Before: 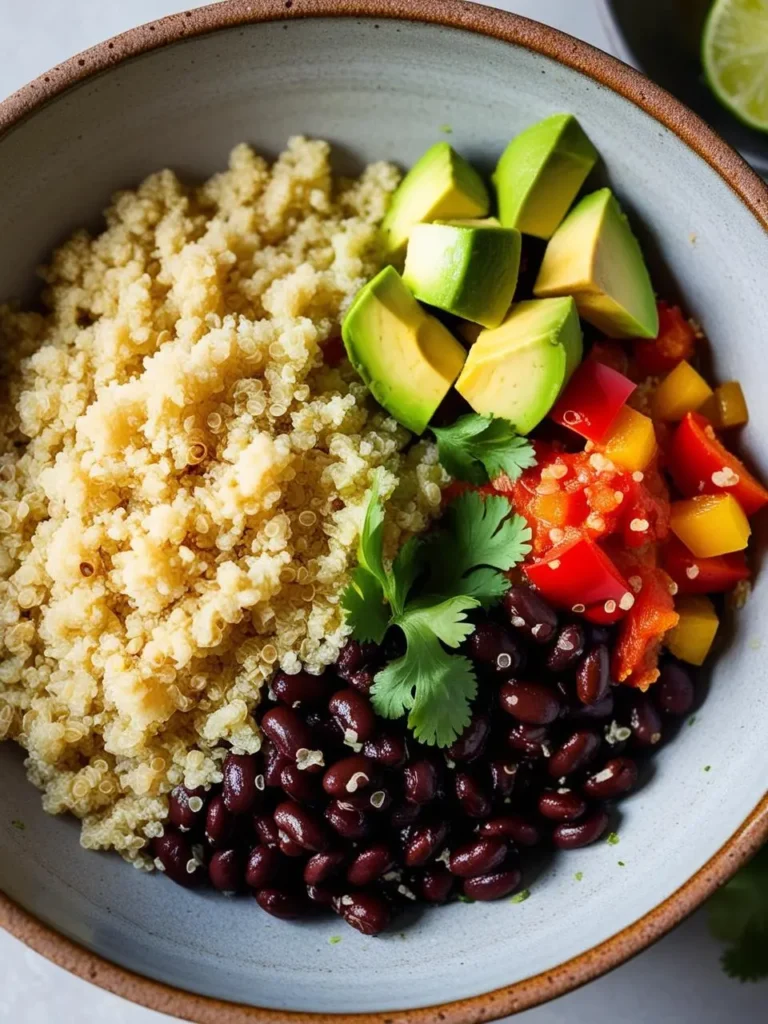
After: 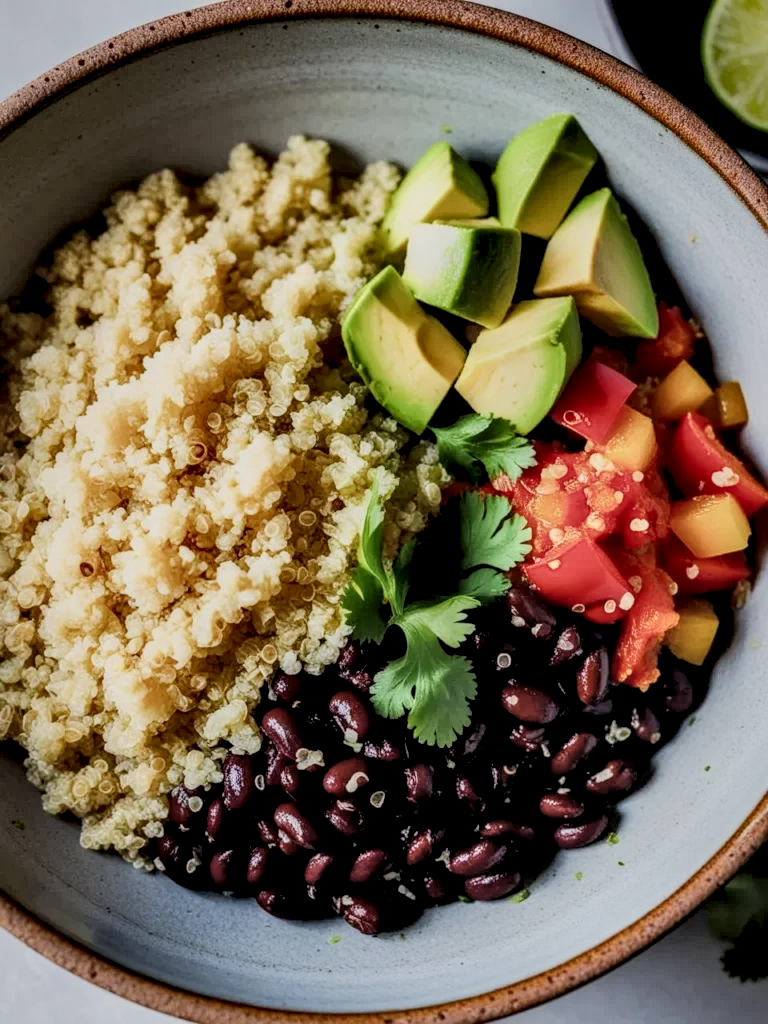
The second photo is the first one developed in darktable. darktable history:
local contrast: highlights 19%, detail 187%
shadows and highlights: on, module defaults
filmic rgb: black relative exposure -6.65 EV, white relative exposure 4.56 EV, hardness 3.23, color science v5 (2021), contrast in shadows safe, contrast in highlights safe
